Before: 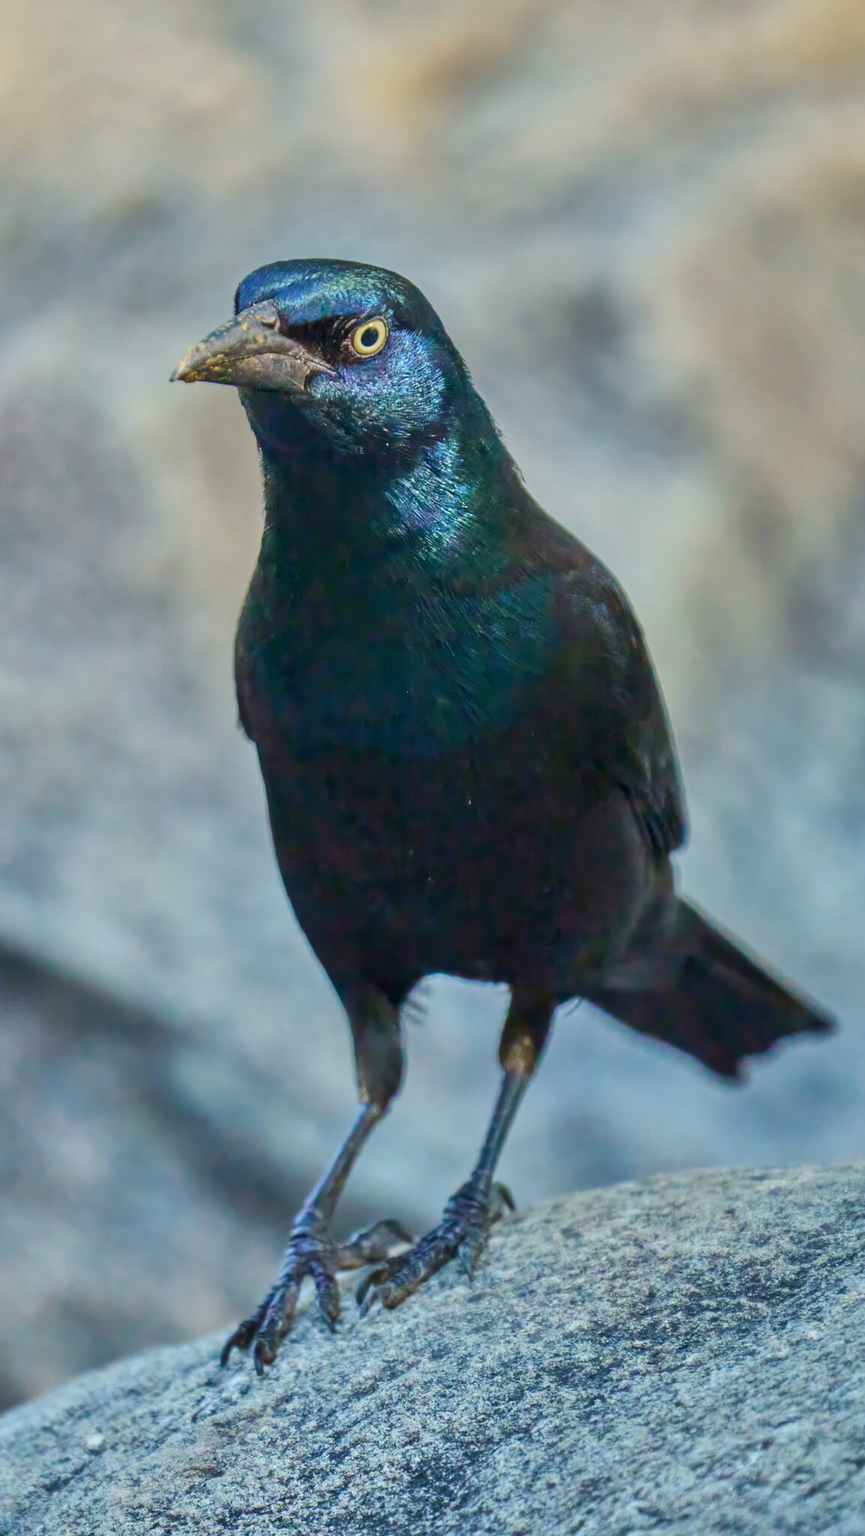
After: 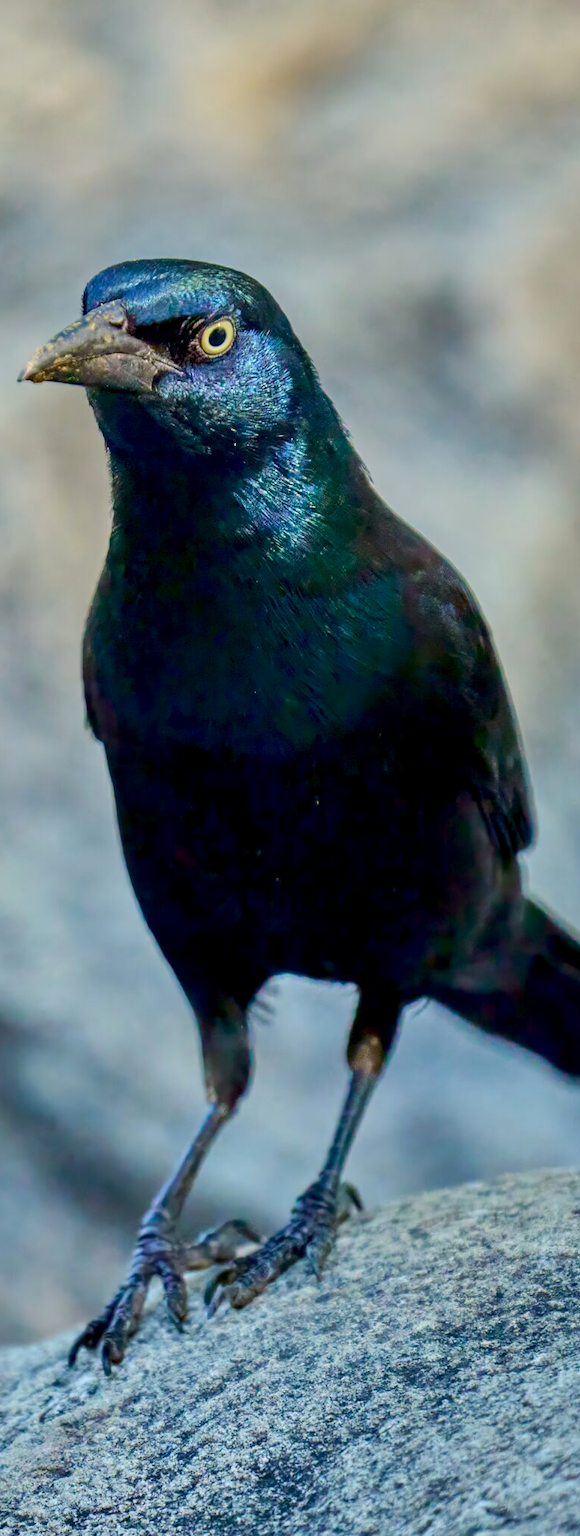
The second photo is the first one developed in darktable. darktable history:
crop and rotate: left 17.659%, right 15.18%
shadows and highlights: shadows -28.54, highlights 29.69
exposure: black level correction 0.016, exposure -0.009 EV, compensate highlight preservation false
